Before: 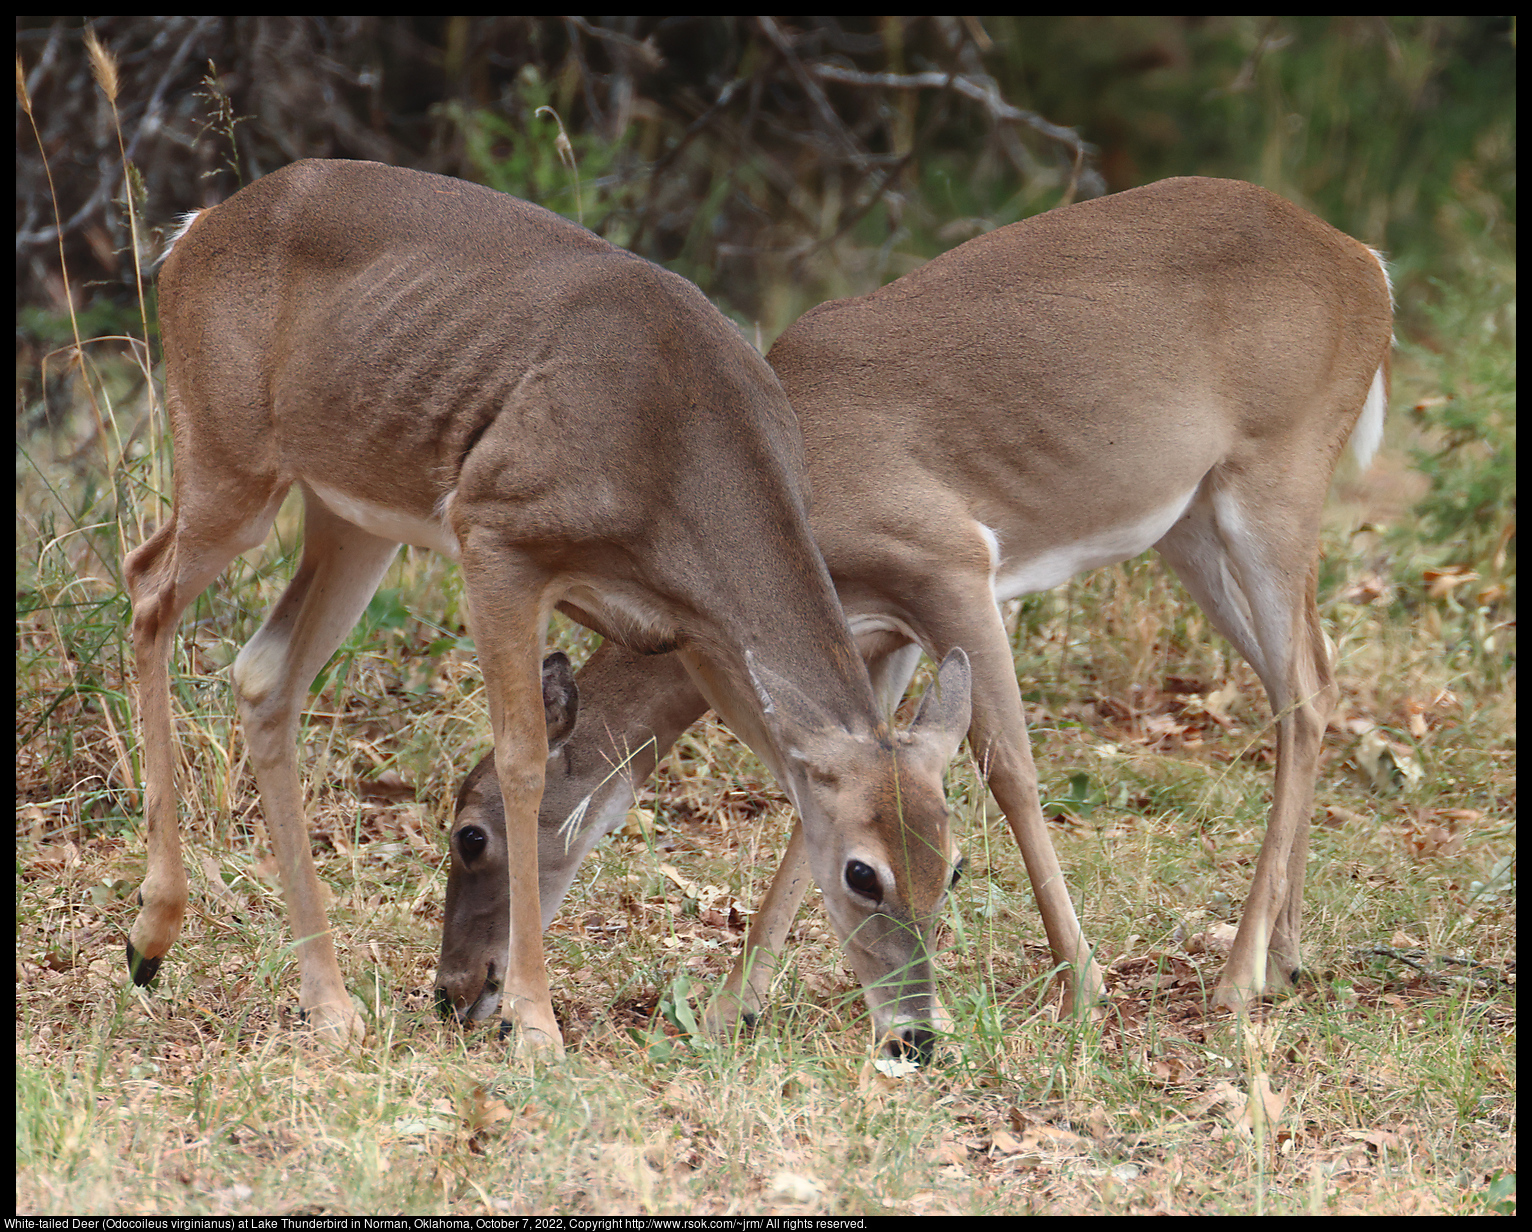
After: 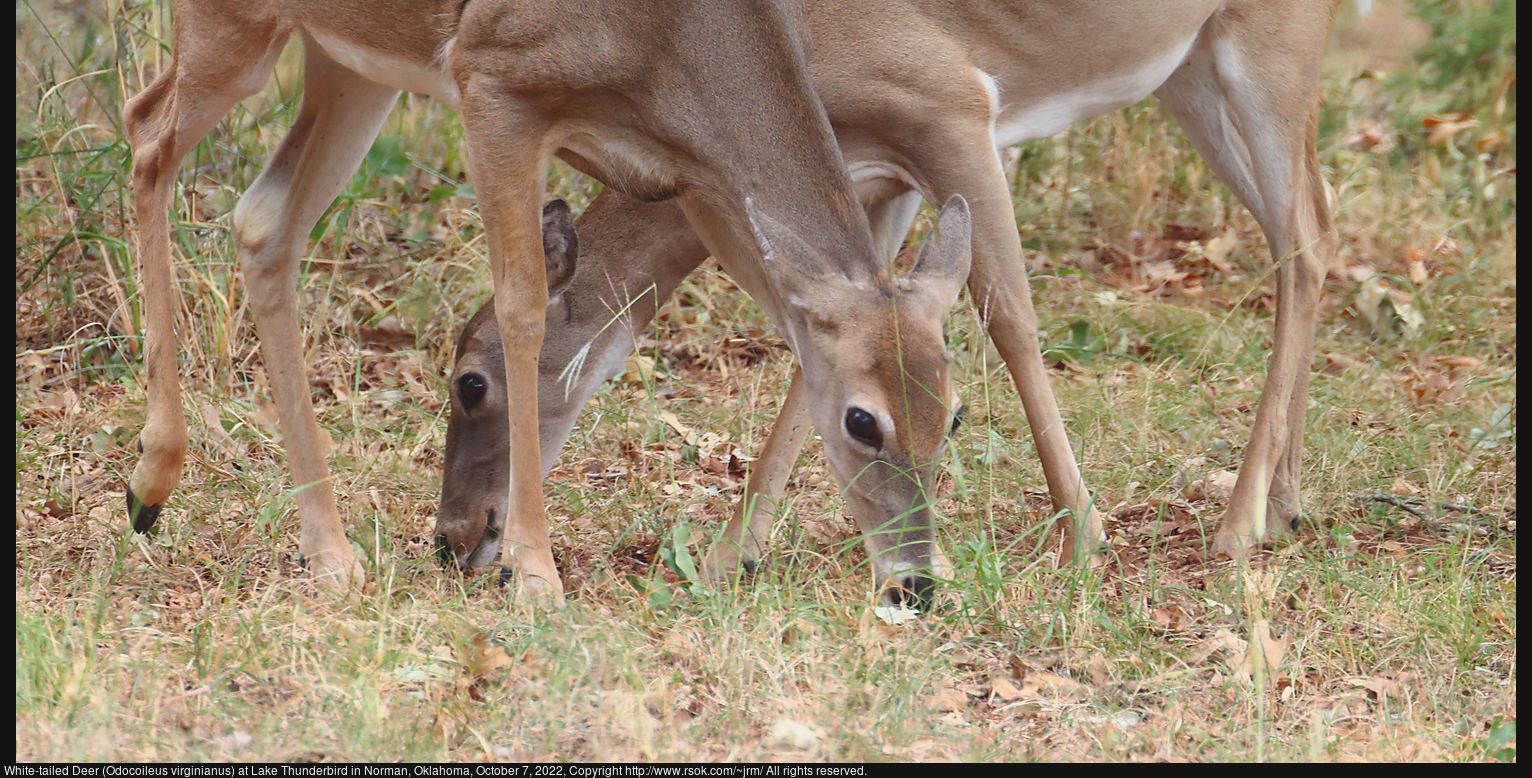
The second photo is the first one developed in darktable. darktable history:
crop and rotate: top 36.776%
contrast brightness saturation: contrast -0.094, brightness 0.042, saturation 0.081
